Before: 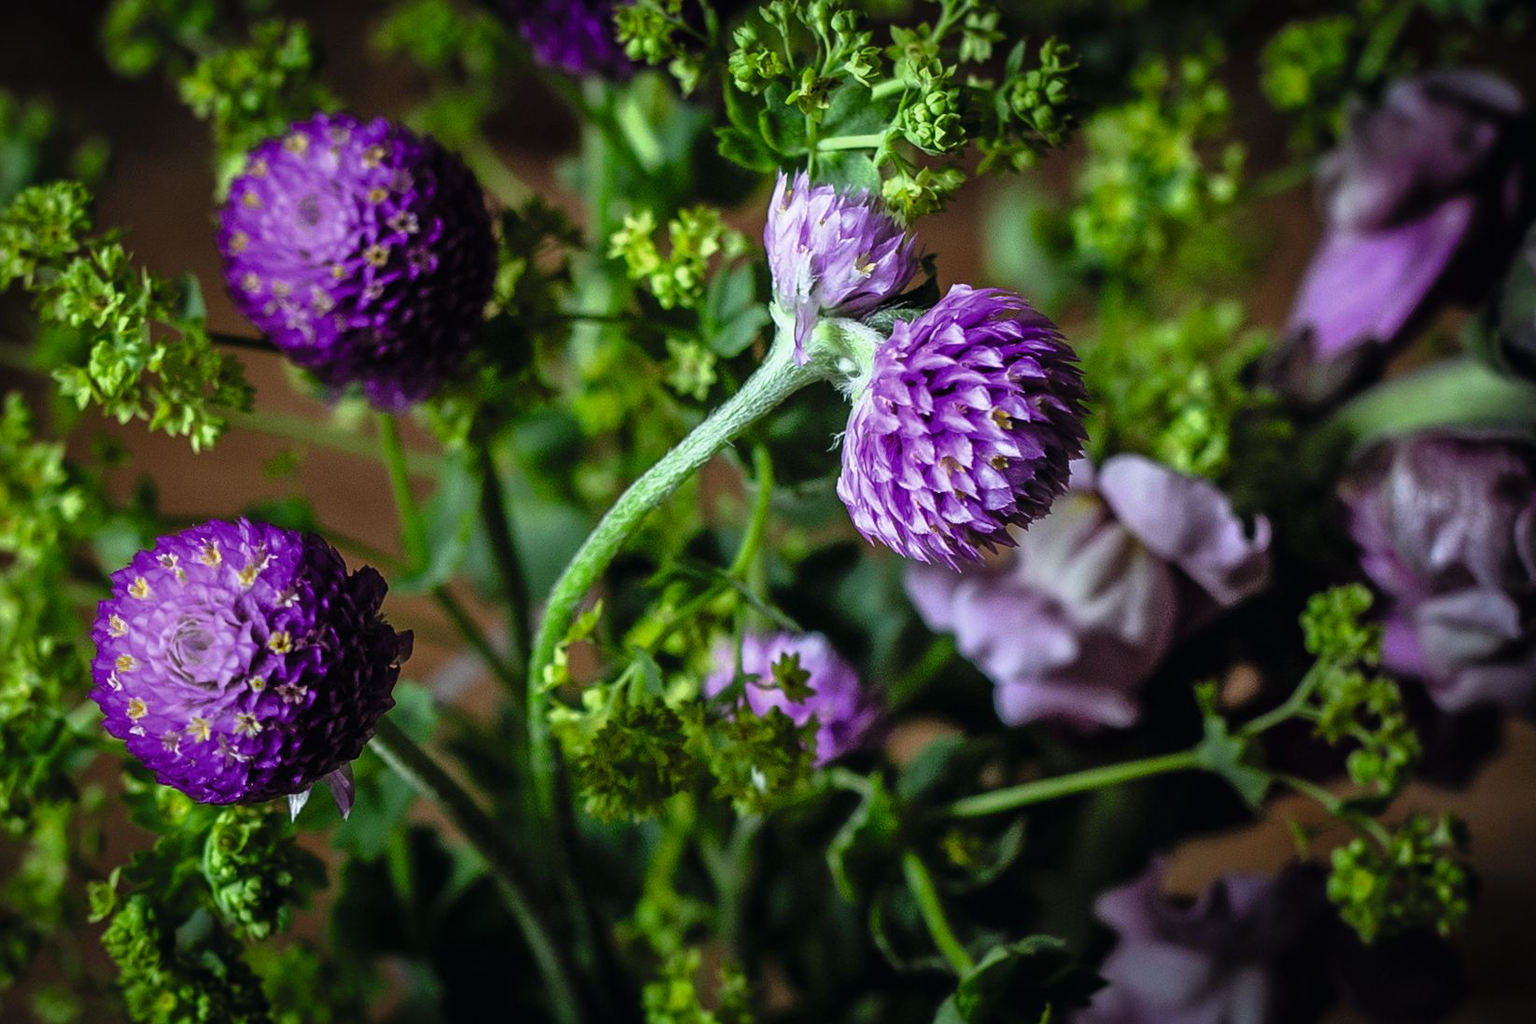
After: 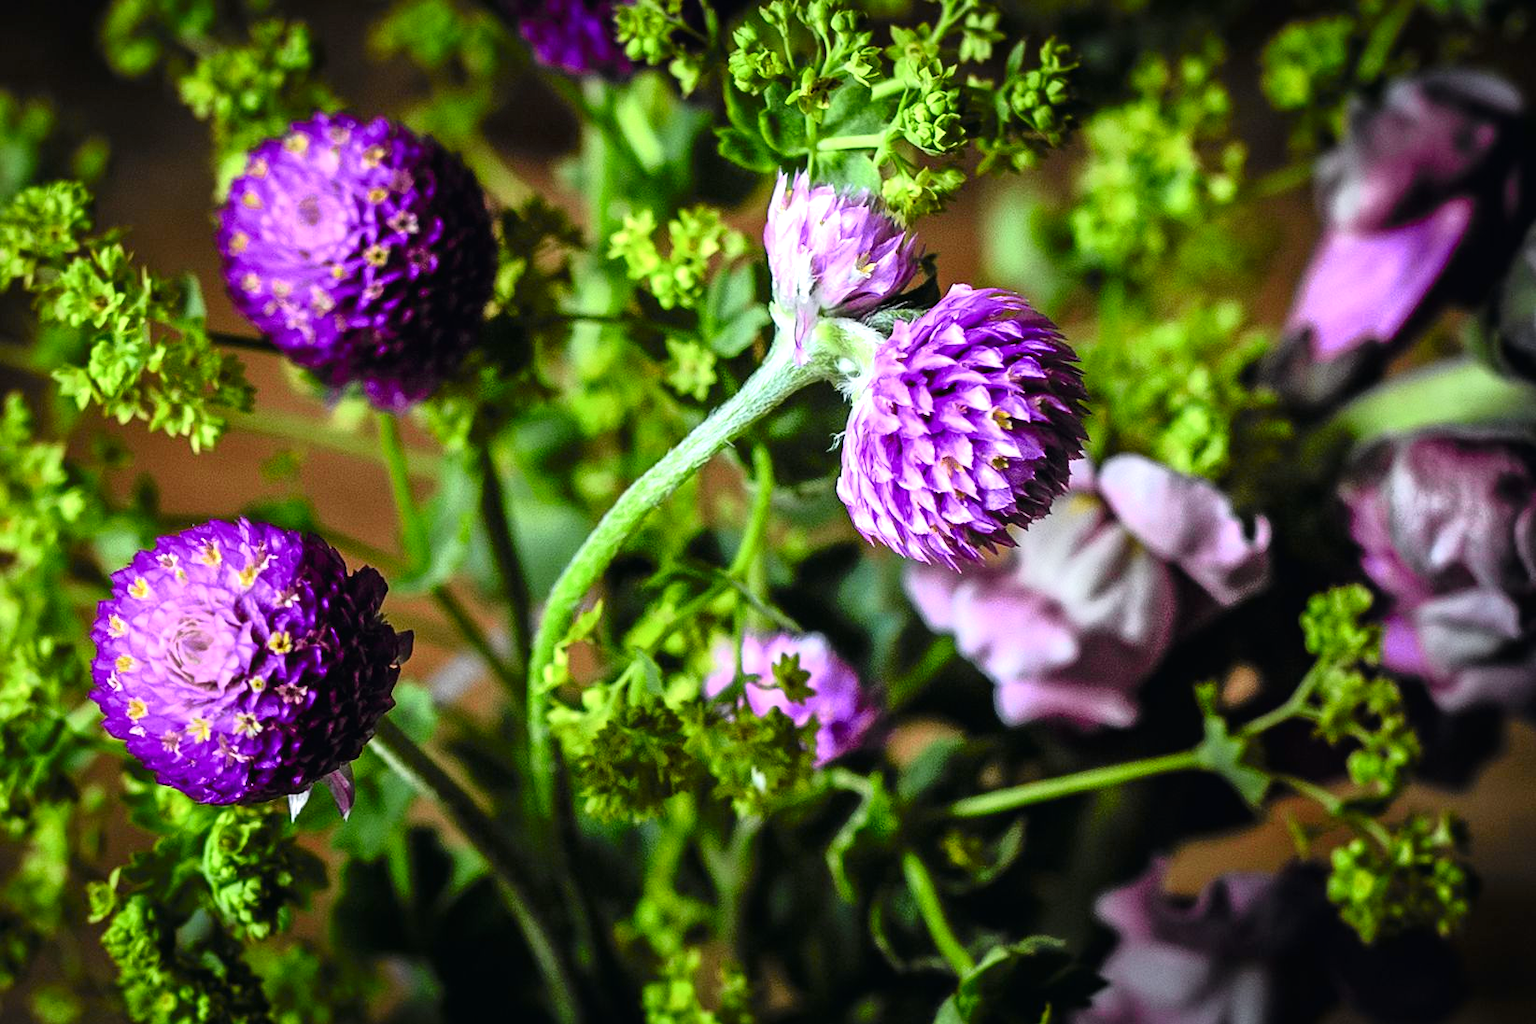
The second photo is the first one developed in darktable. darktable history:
exposure: black level correction 0, exposure 0.7 EV, compensate exposure bias true, compensate highlight preservation false
tone curve: curves: ch0 [(0, 0.006) (0.037, 0.022) (0.123, 0.105) (0.19, 0.173) (0.277, 0.279) (0.474, 0.517) (0.597, 0.662) (0.687, 0.774) (0.855, 0.891) (1, 0.982)]; ch1 [(0, 0) (0.243, 0.245) (0.422, 0.415) (0.493, 0.495) (0.508, 0.503) (0.544, 0.552) (0.557, 0.582) (0.626, 0.672) (0.694, 0.732) (1, 1)]; ch2 [(0, 0) (0.249, 0.216) (0.356, 0.329) (0.424, 0.442) (0.476, 0.483) (0.498, 0.5) (0.517, 0.519) (0.532, 0.539) (0.562, 0.596) (0.614, 0.662) (0.706, 0.757) (0.808, 0.809) (0.991, 0.968)], color space Lab, independent channels, preserve colors none
white balance: red 1, blue 1
